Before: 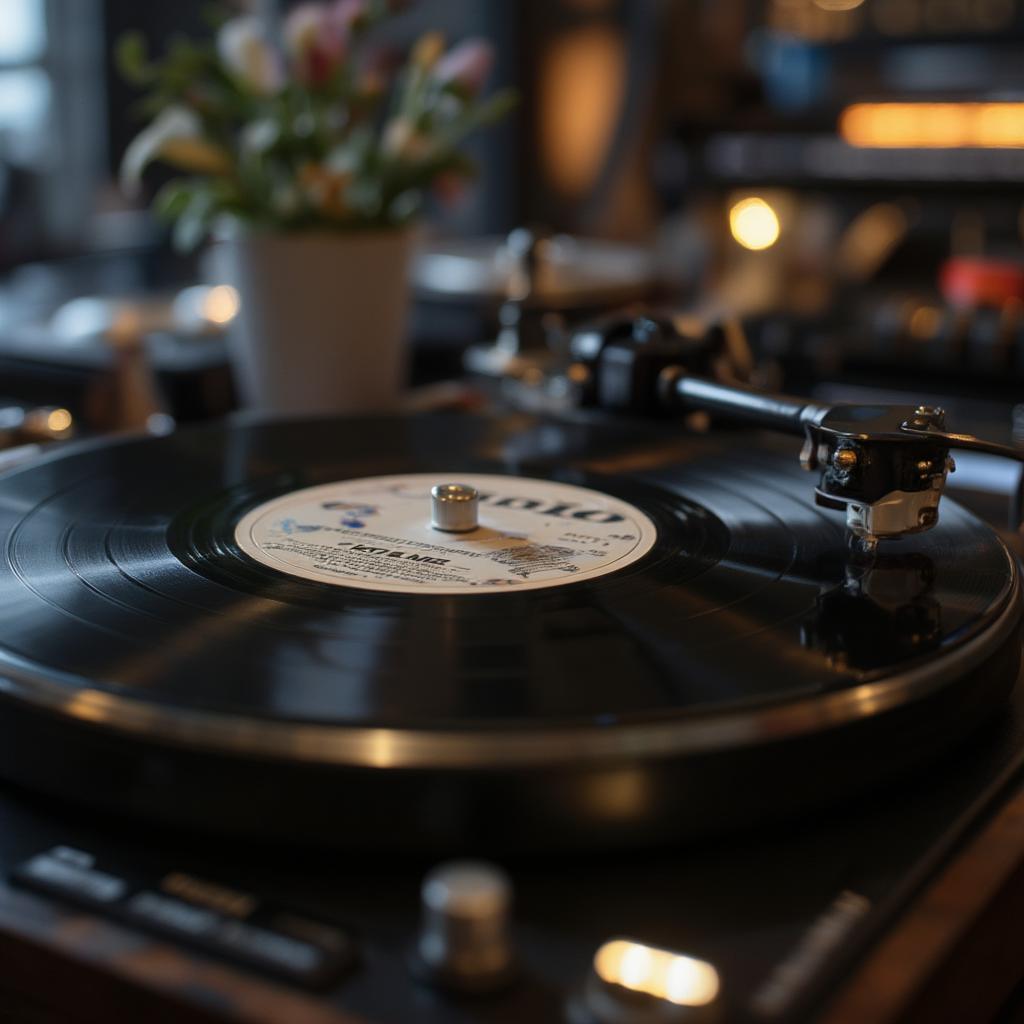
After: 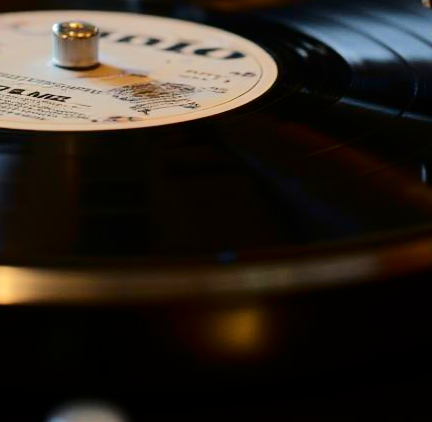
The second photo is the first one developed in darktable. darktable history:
tone equalizer: -7 EV 0.15 EV, -6 EV 0.572 EV, -5 EV 1.11 EV, -4 EV 1.35 EV, -3 EV 1.17 EV, -2 EV 0.6 EV, -1 EV 0.158 EV, edges refinement/feathering 500, mask exposure compensation -1.57 EV, preserve details no
contrast brightness saturation: brightness -0.248, saturation 0.197
crop: left 37.022%, top 45.222%, right 20.723%, bottom 13.478%
